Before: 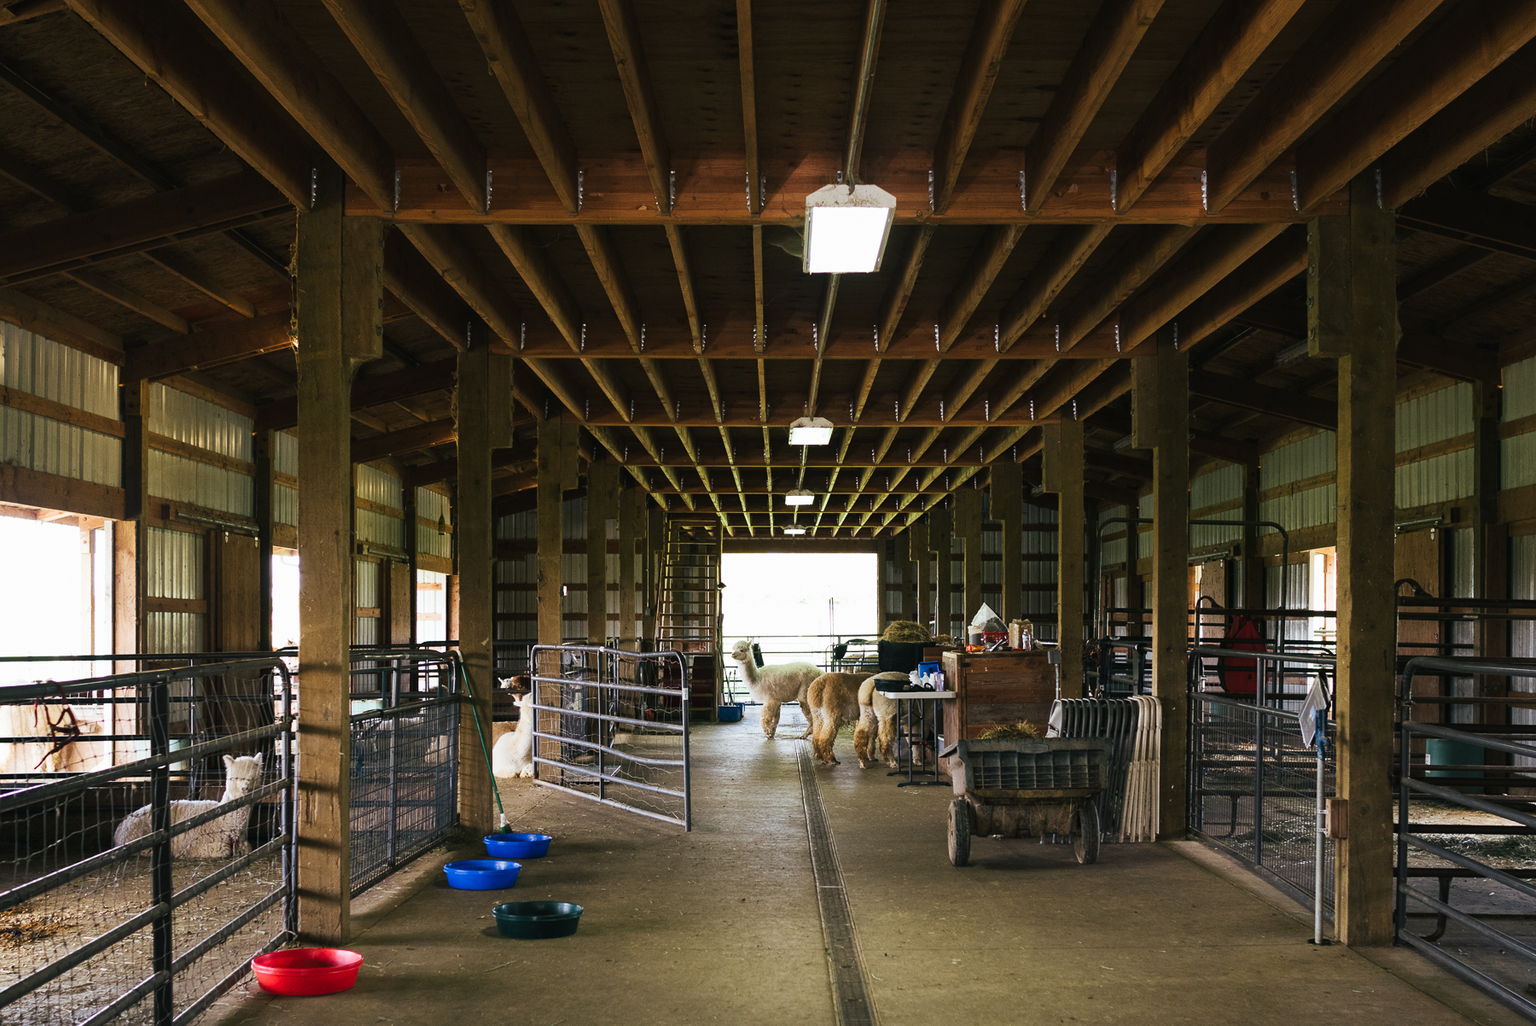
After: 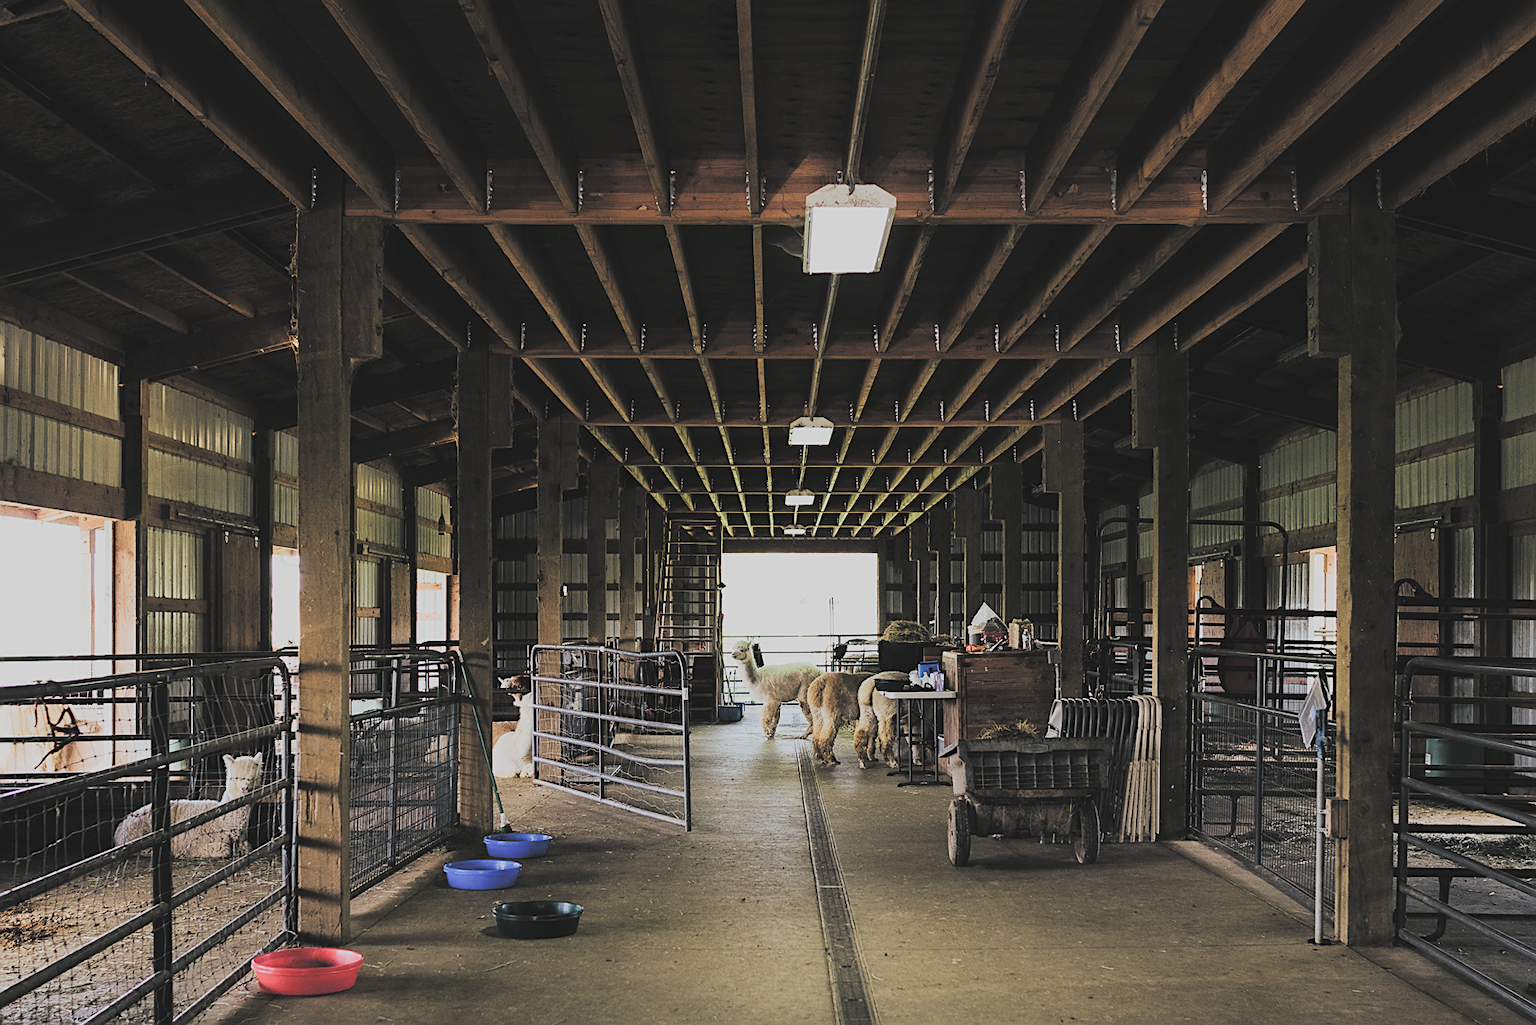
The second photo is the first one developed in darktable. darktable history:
filmic rgb: black relative exposure -2.78 EV, white relative exposure 4.56 EV, threshold 3.03 EV, hardness 1.73, contrast 1.255, color science v5 (2021), contrast in shadows safe, contrast in highlights safe, enable highlight reconstruction true
sharpen: on, module defaults
exposure: black level correction -0.042, exposure 0.062 EV, compensate highlight preservation false
